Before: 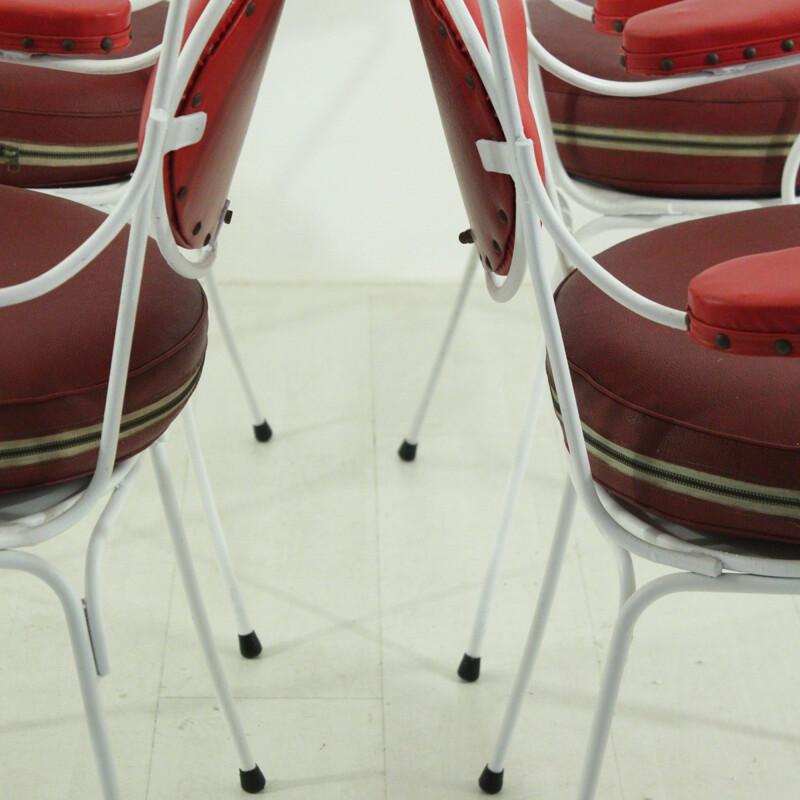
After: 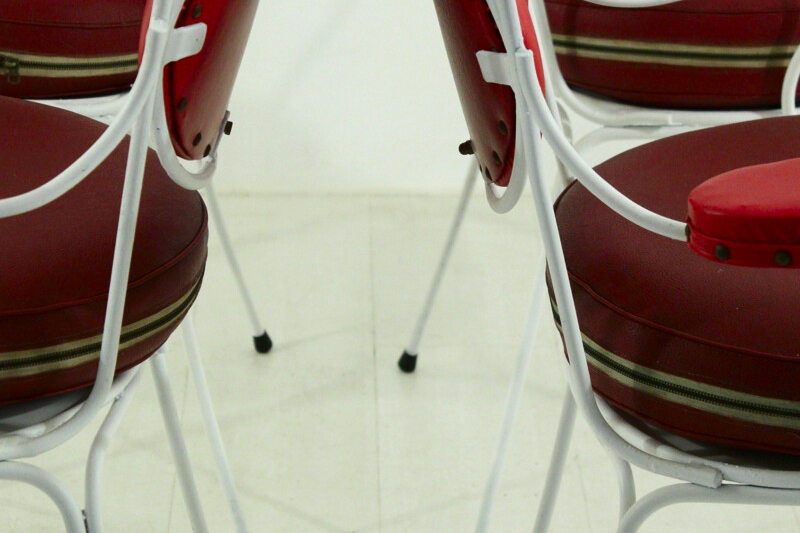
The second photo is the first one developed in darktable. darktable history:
contrast brightness saturation: contrast 0.12, brightness -0.119, saturation 0.204
crop: top 11.163%, bottom 22.14%
